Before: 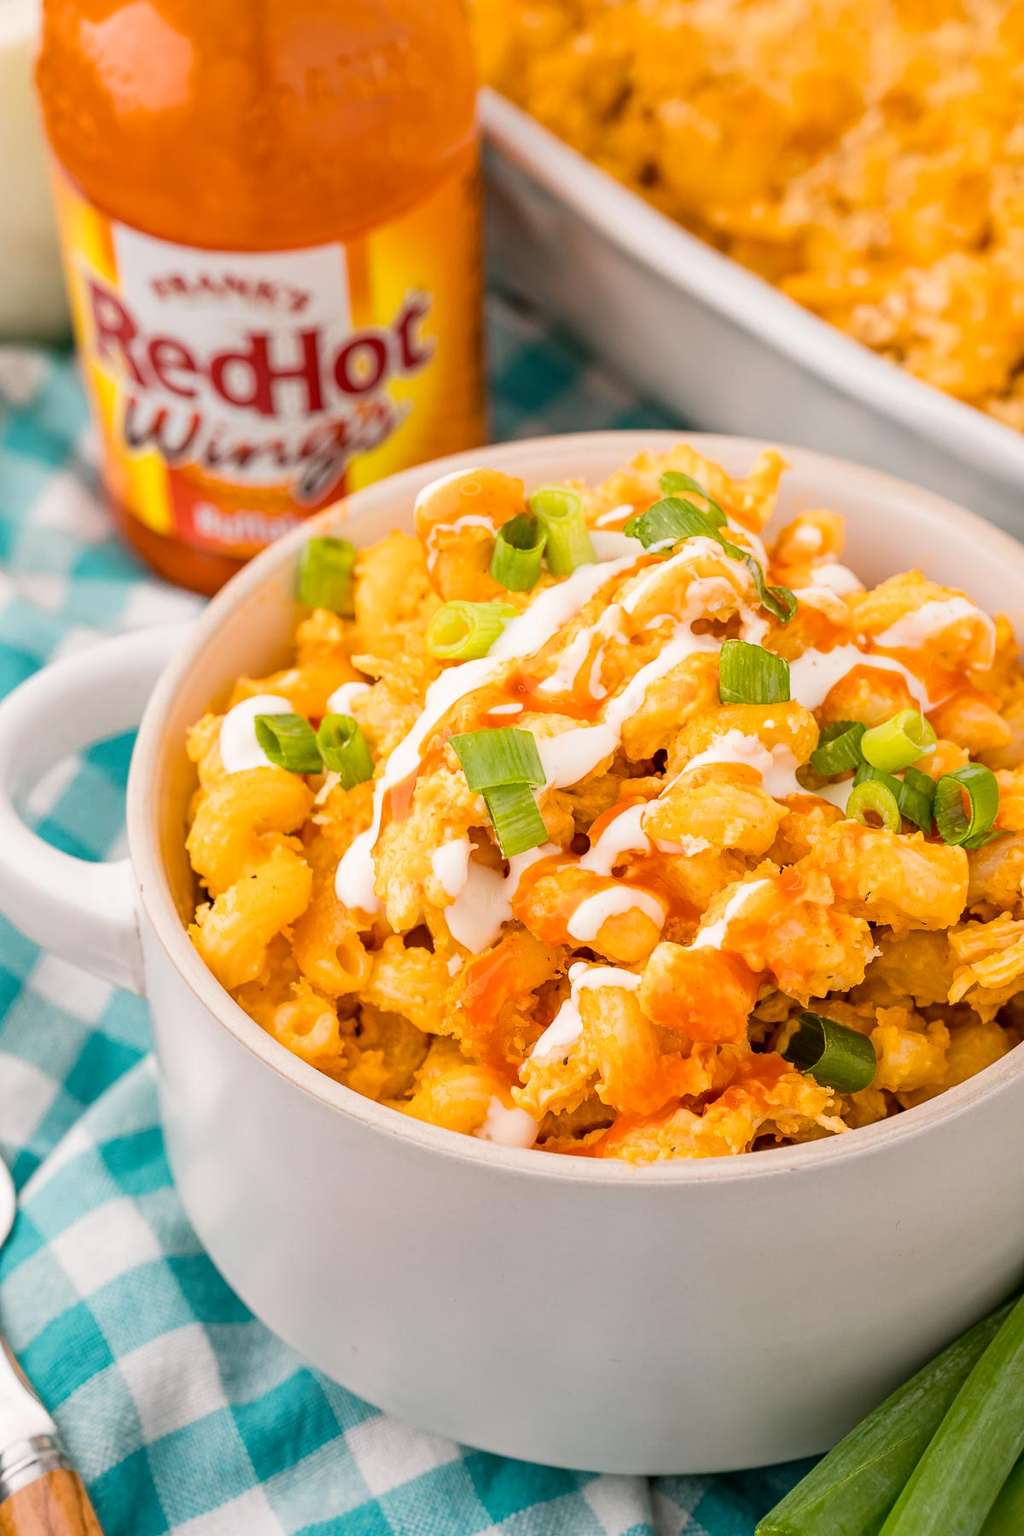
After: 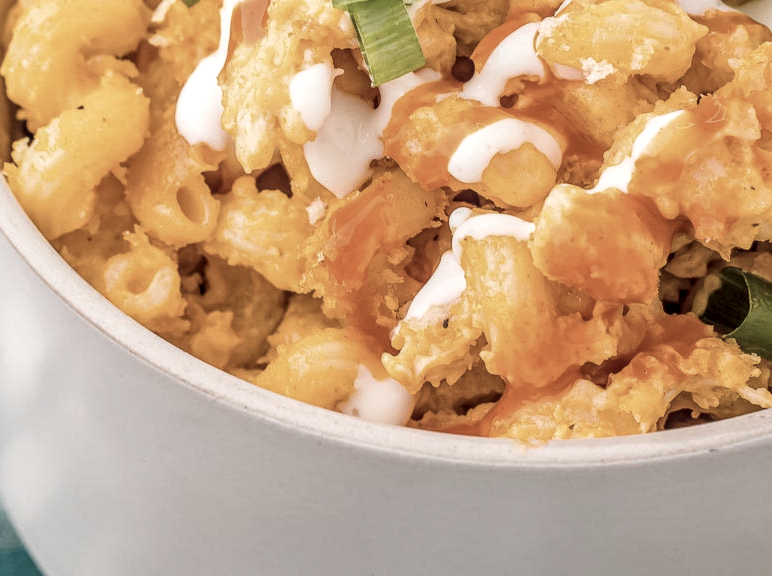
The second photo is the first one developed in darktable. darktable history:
local contrast: highlights 61%, detail 143%, midtone range 0.428
crop: left 18.091%, top 51.13%, right 17.525%, bottom 16.85%
contrast brightness saturation: contrast -0.05, saturation -0.41
tone equalizer: -8 EV -1.84 EV, -7 EV -1.16 EV, -6 EV -1.62 EV, smoothing diameter 25%, edges refinement/feathering 10, preserve details guided filter
